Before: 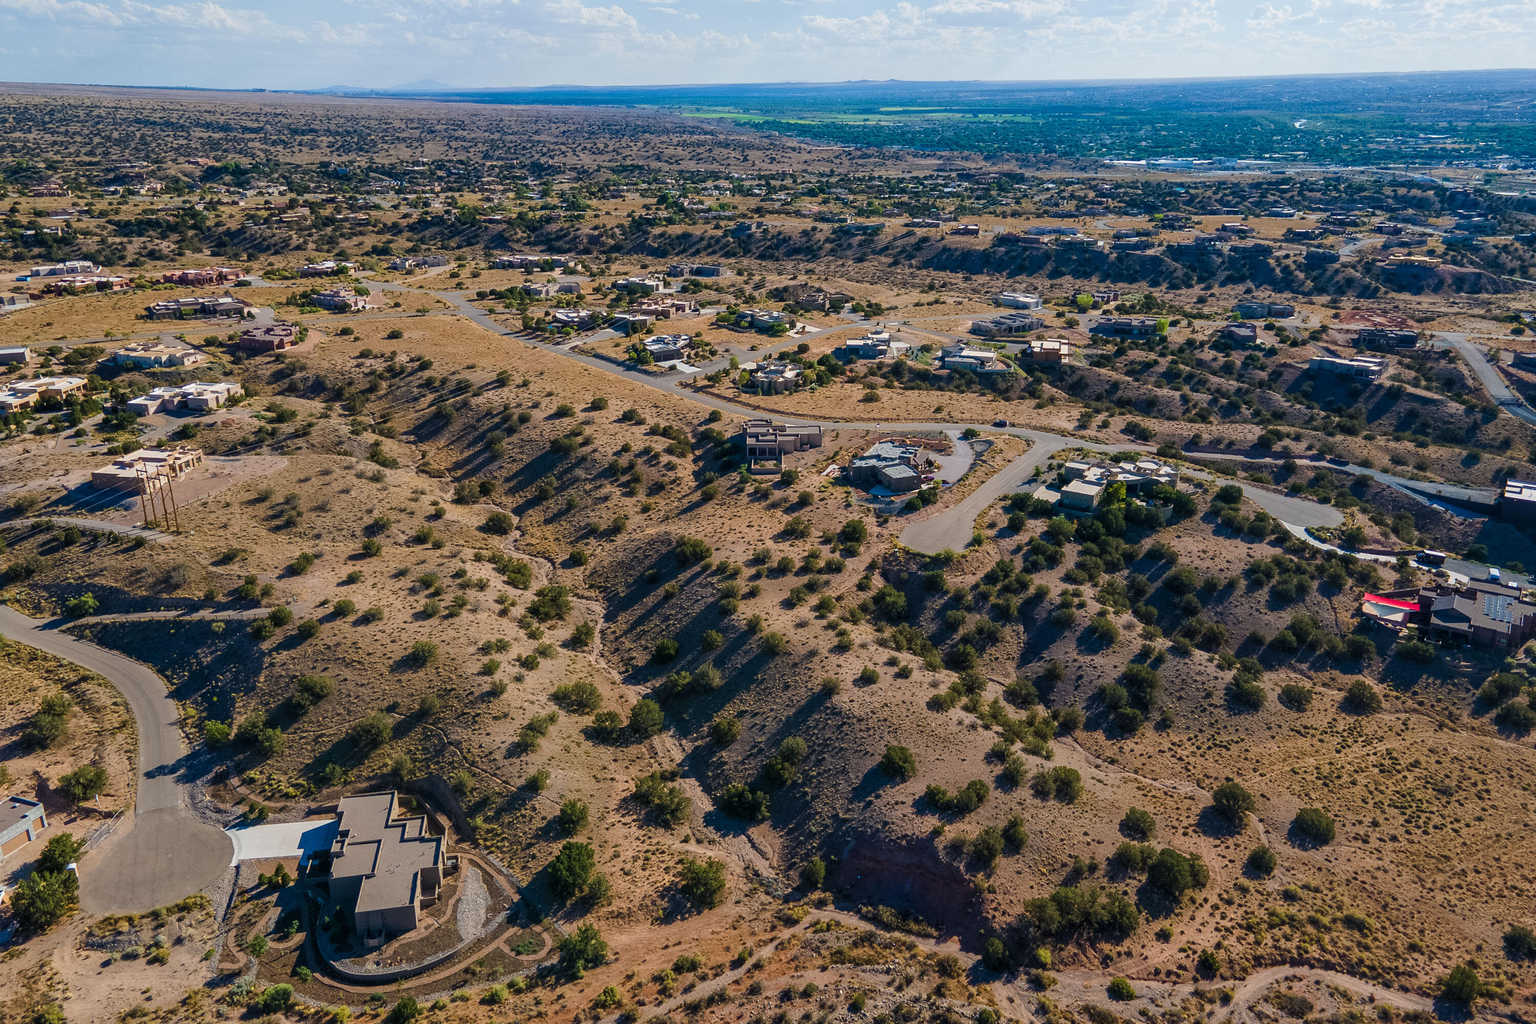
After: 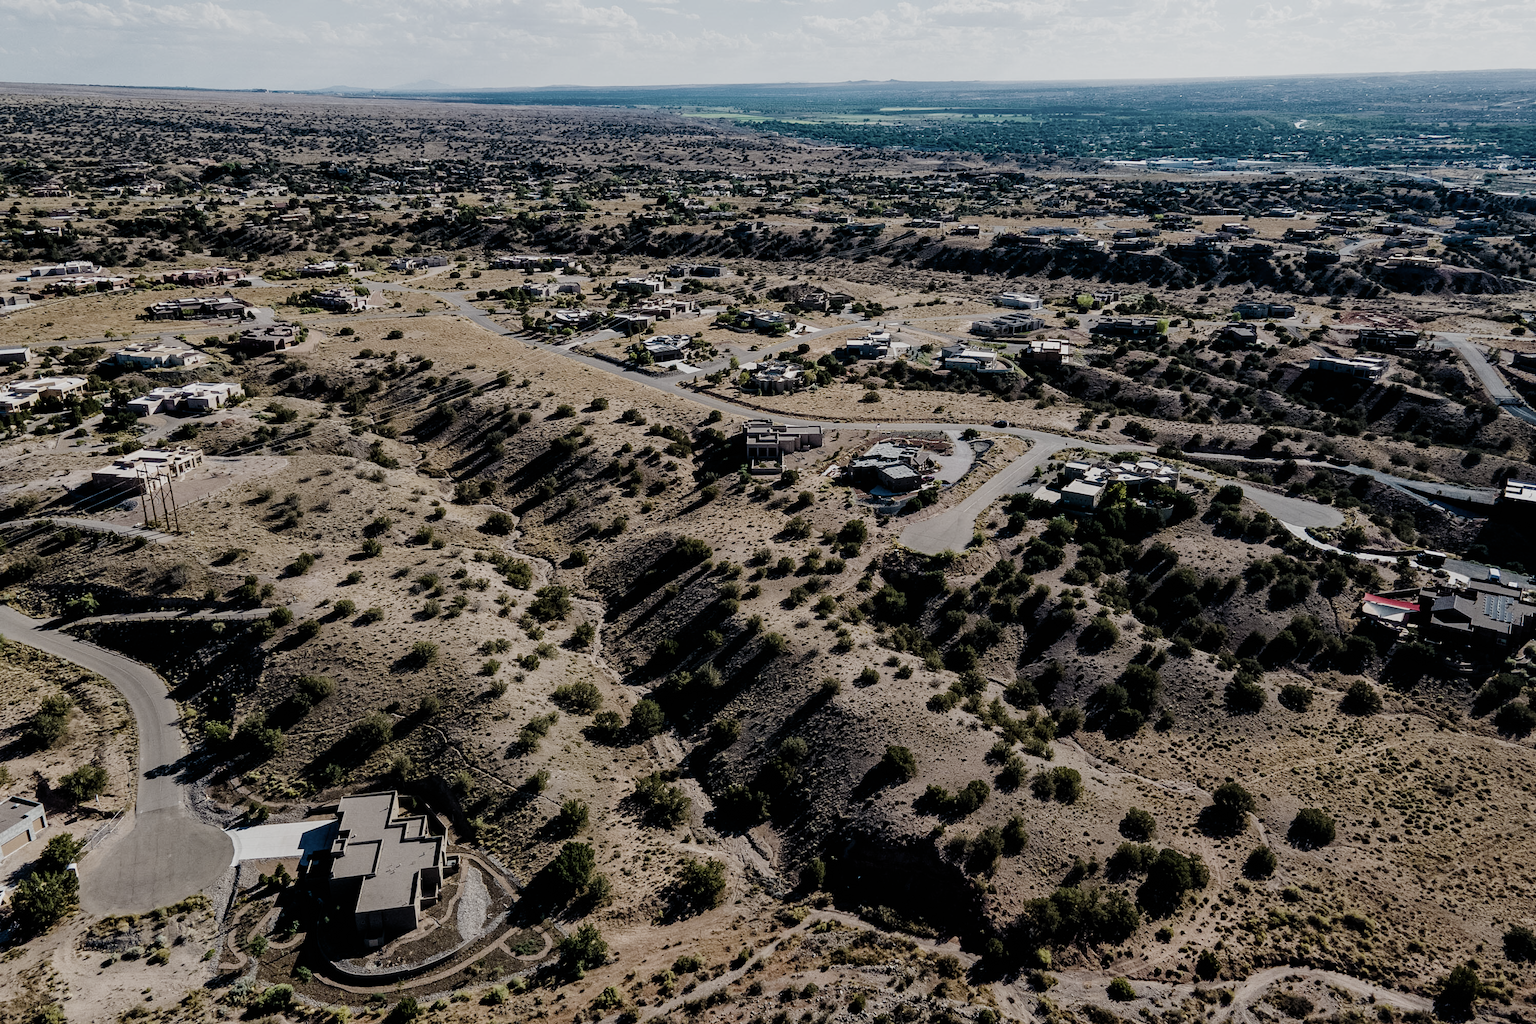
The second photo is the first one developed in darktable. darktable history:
filmic rgb: black relative exposure -5.05 EV, white relative exposure 3.97 EV, hardness 2.88, contrast 1.296, highlights saturation mix -29.1%, preserve chrominance no, color science v5 (2021)
